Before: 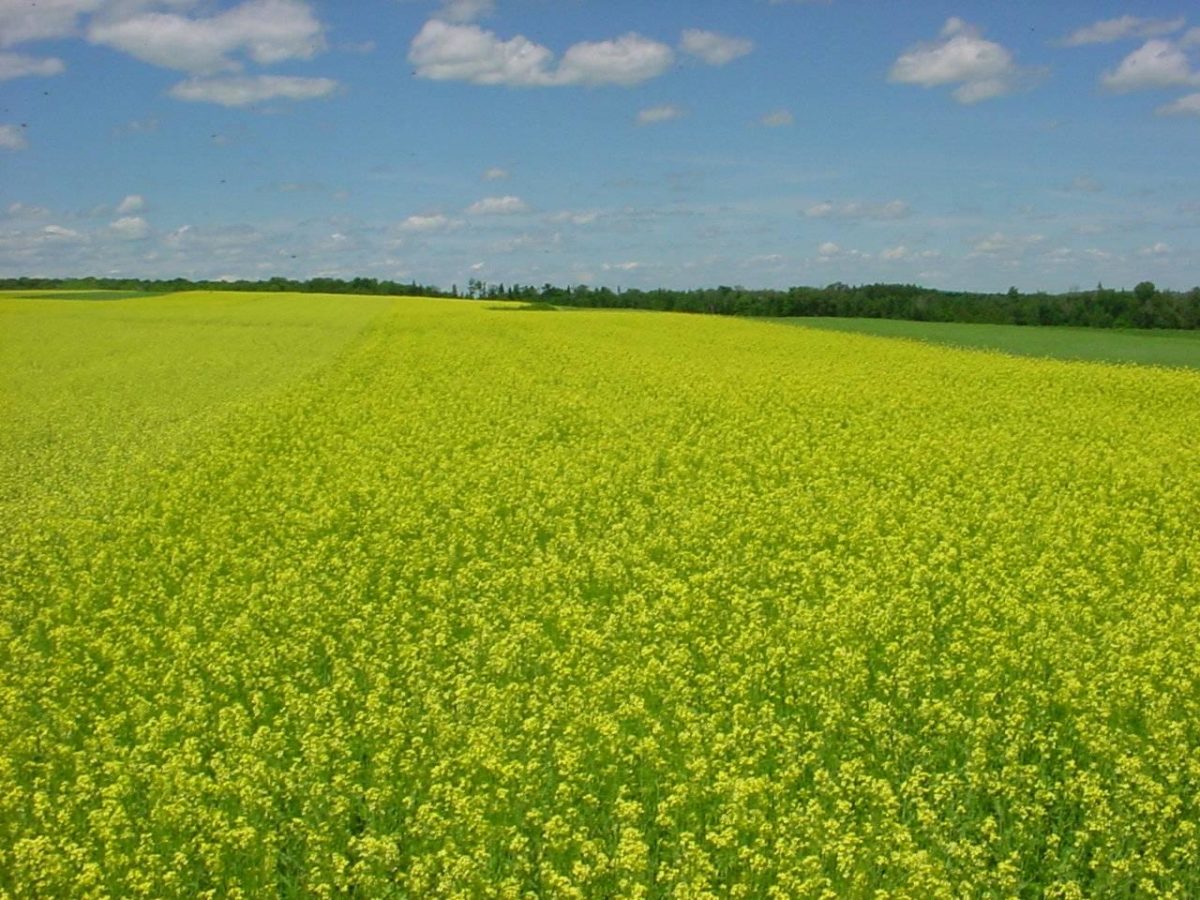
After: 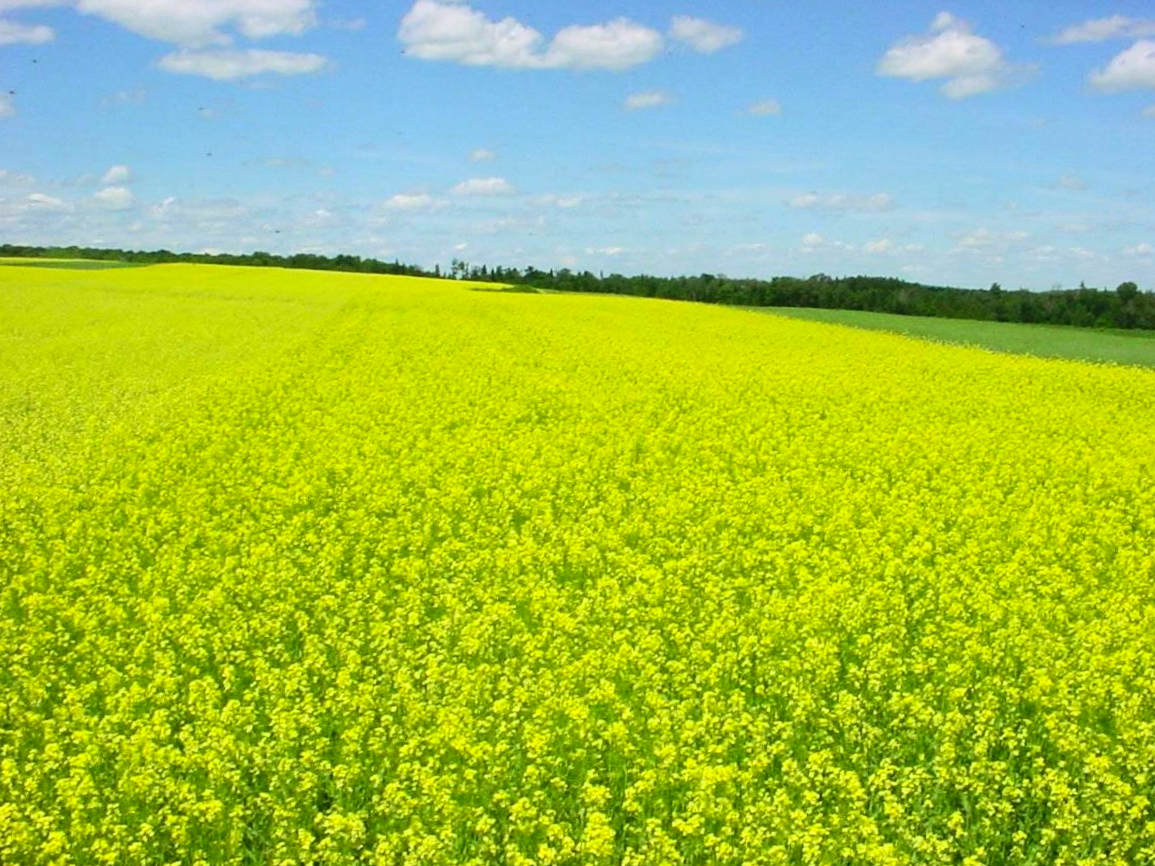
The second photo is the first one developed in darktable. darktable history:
crop and rotate: angle -1.69°
contrast brightness saturation: contrast 0.2, brightness 0.16, saturation 0.22
tone equalizer: -8 EV -0.417 EV, -7 EV -0.389 EV, -6 EV -0.333 EV, -5 EV -0.222 EV, -3 EV 0.222 EV, -2 EV 0.333 EV, -1 EV 0.389 EV, +0 EV 0.417 EV, edges refinement/feathering 500, mask exposure compensation -1.57 EV, preserve details no
